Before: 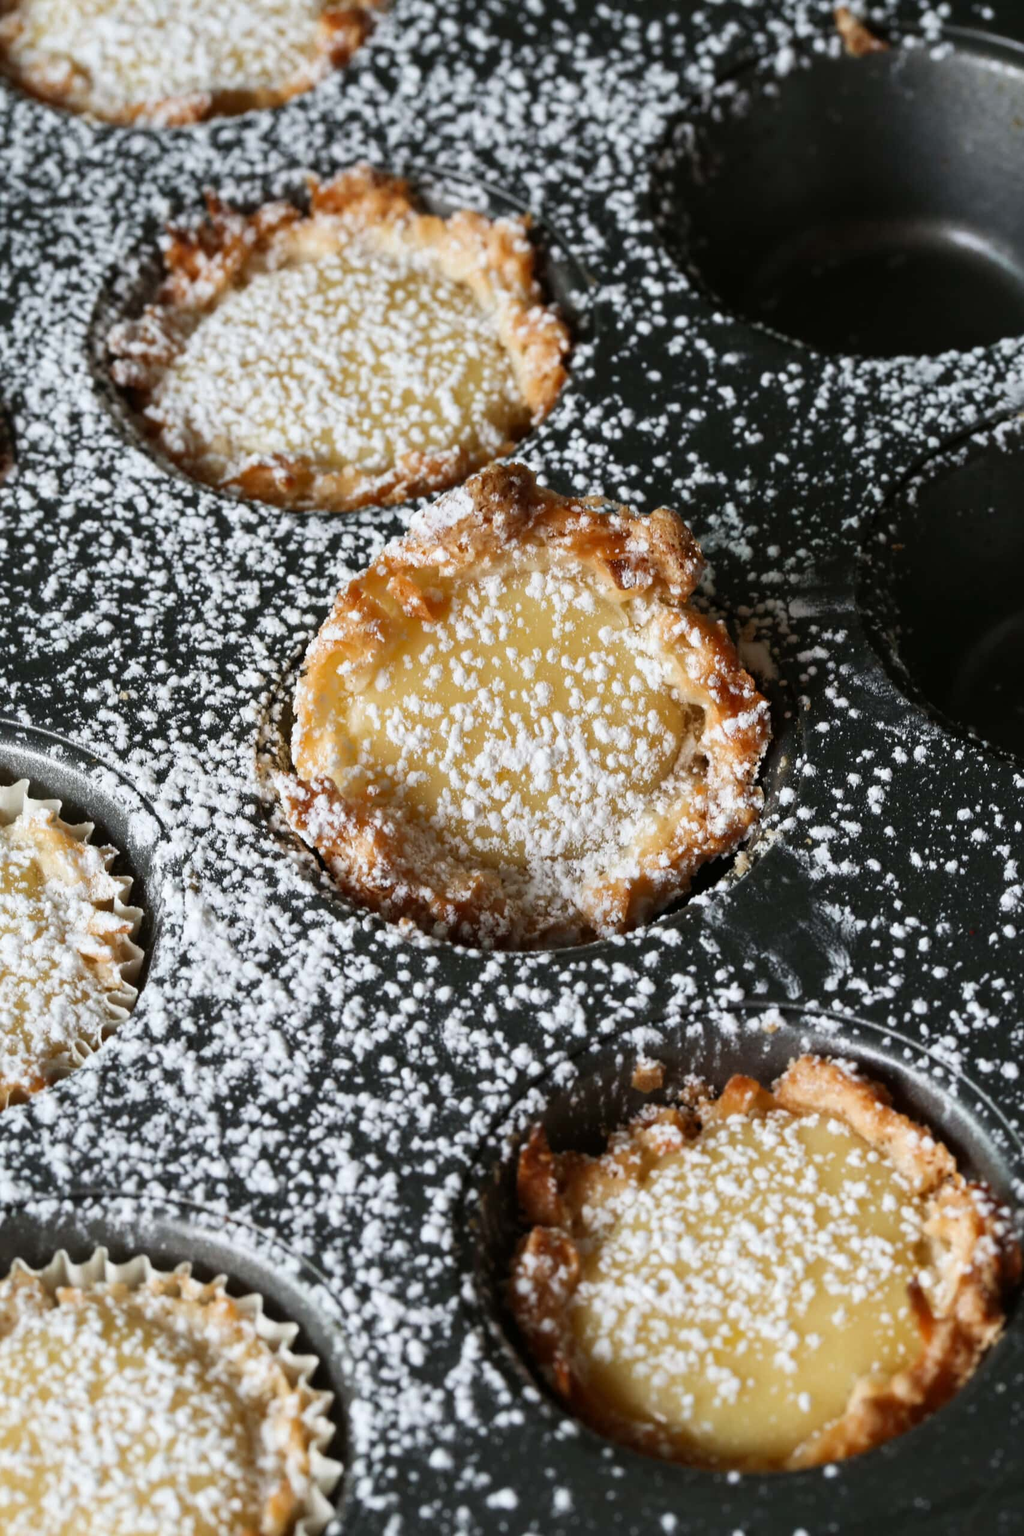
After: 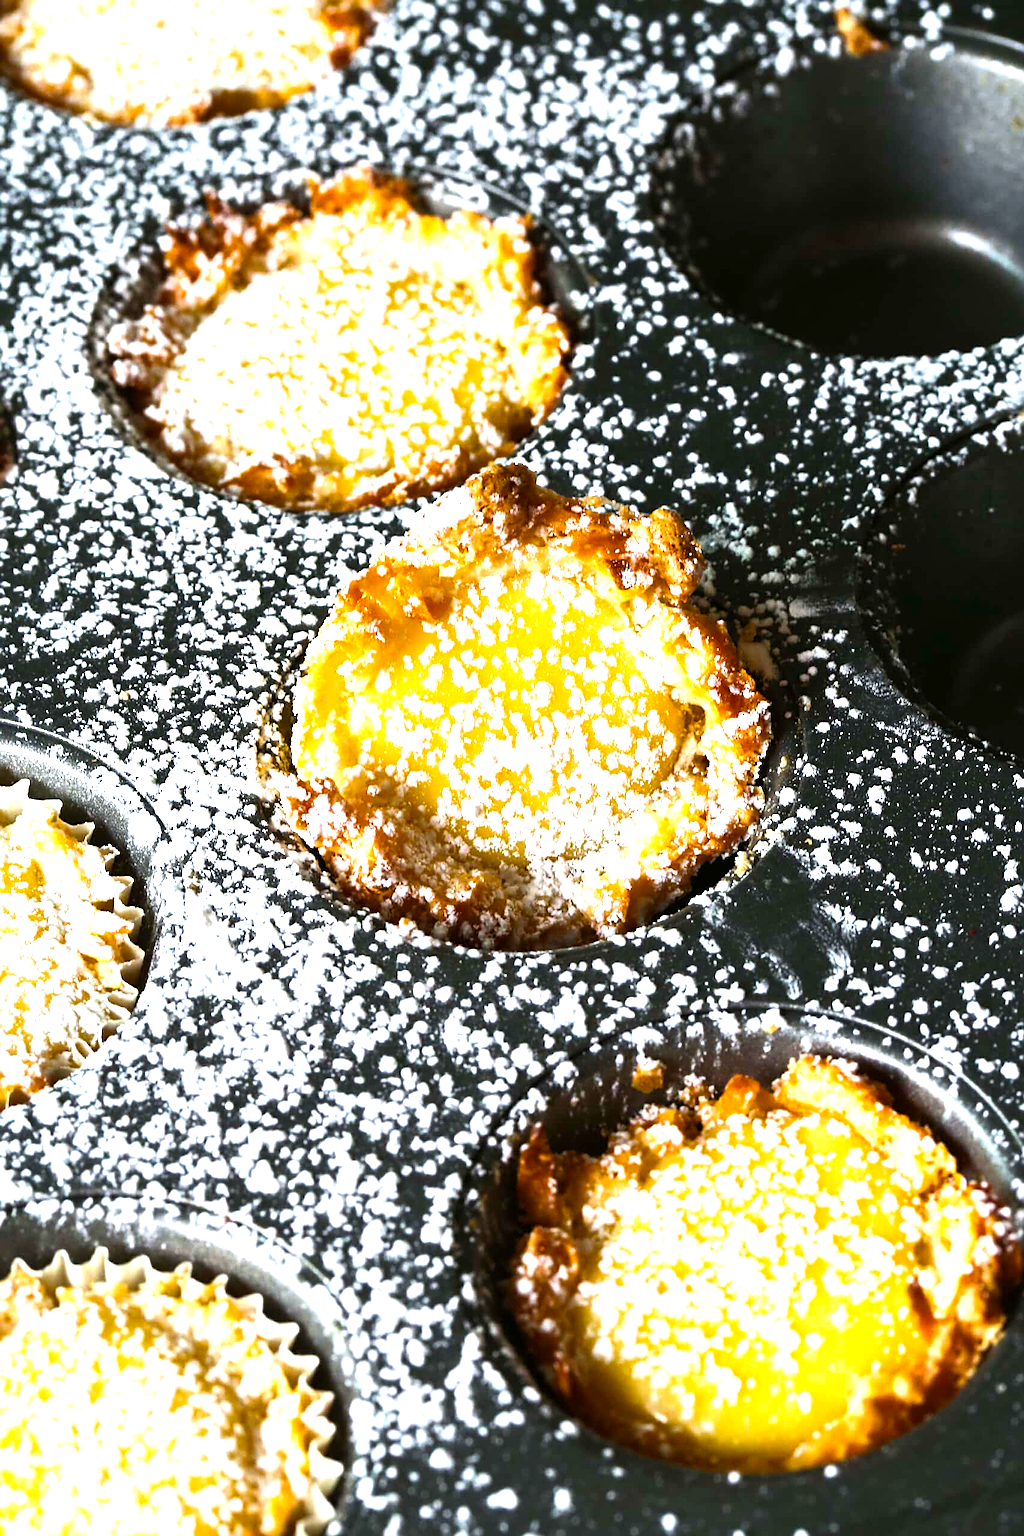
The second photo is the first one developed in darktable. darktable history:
sharpen: on, module defaults
tone equalizer: edges refinement/feathering 500, mask exposure compensation -1.57 EV, preserve details no
color balance rgb: shadows lift › luminance -9.663%, power › hue 72.8°, linear chroma grading › global chroma 14.506%, perceptual saturation grading › global saturation 19.353%, perceptual brilliance grading › global brilliance 30.73%, perceptual brilliance grading › highlights 12.458%, perceptual brilliance grading › mid-tones 23.681%, global vibrance 20%
